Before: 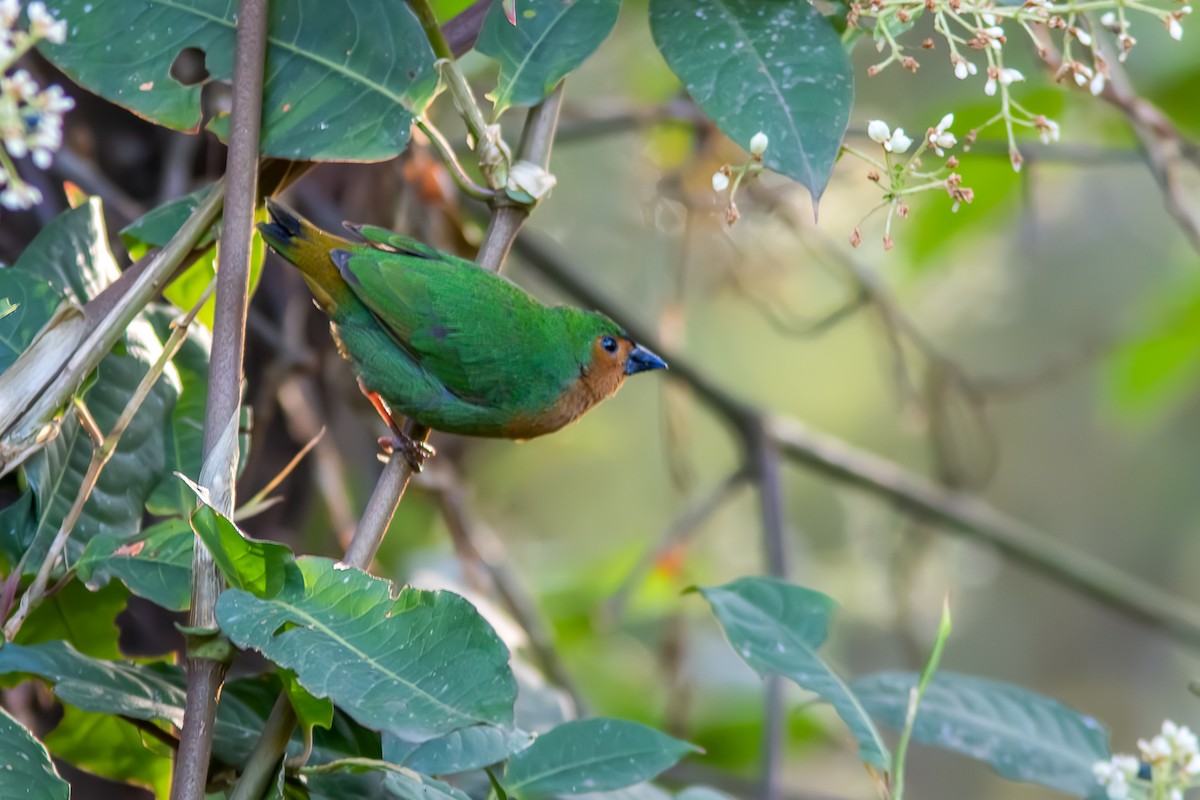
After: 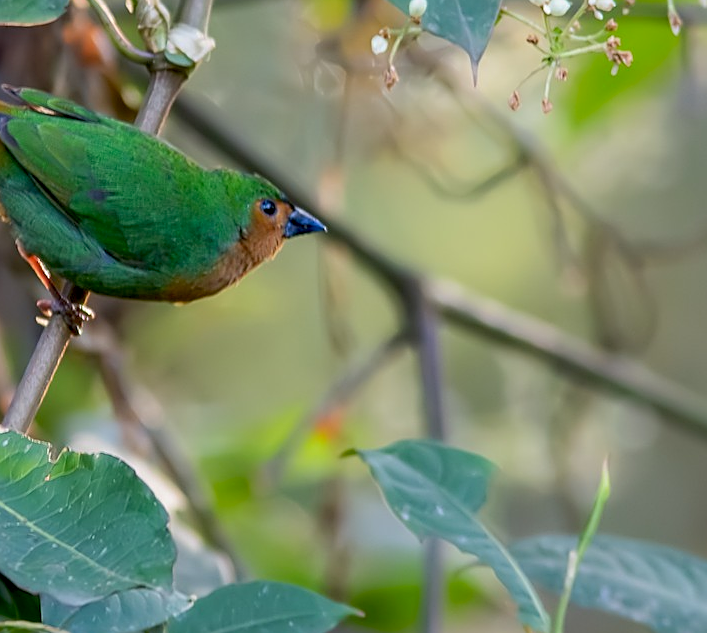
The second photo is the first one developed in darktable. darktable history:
sharpen: amount 0.542
crop and rotate: left 28.433%, top 17.246%, right 12.638%, bottom 3.526%
exposure: black level correction 0.009, exposure -0.158 EV, compensate exposure bias true, compensate highlight preservation false
